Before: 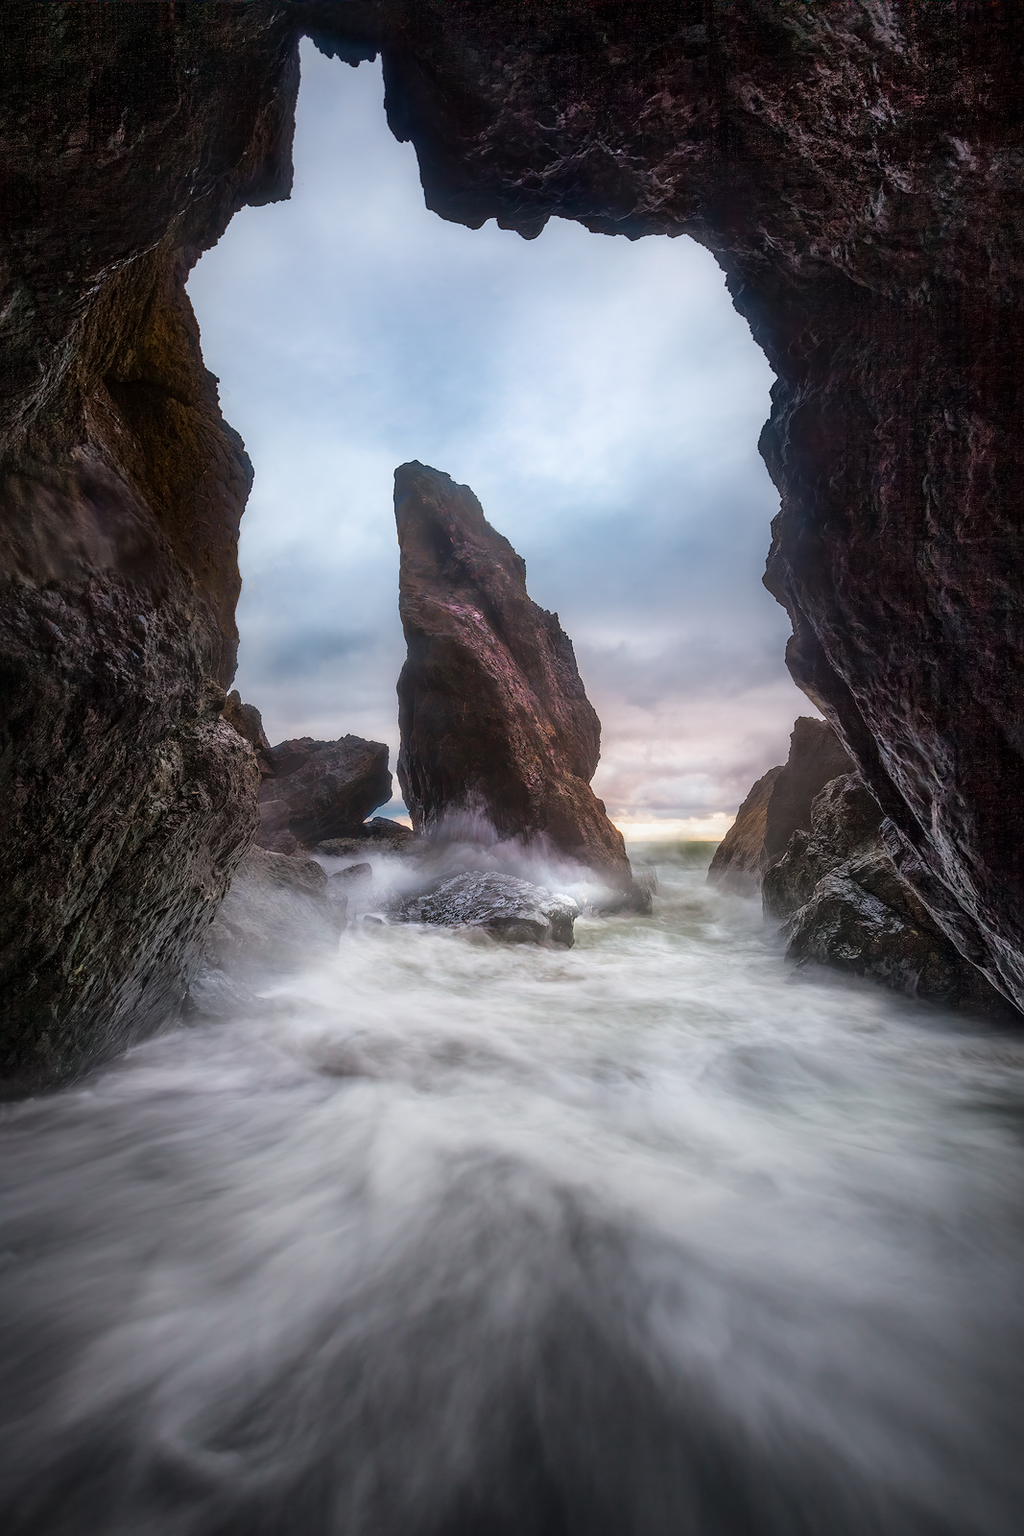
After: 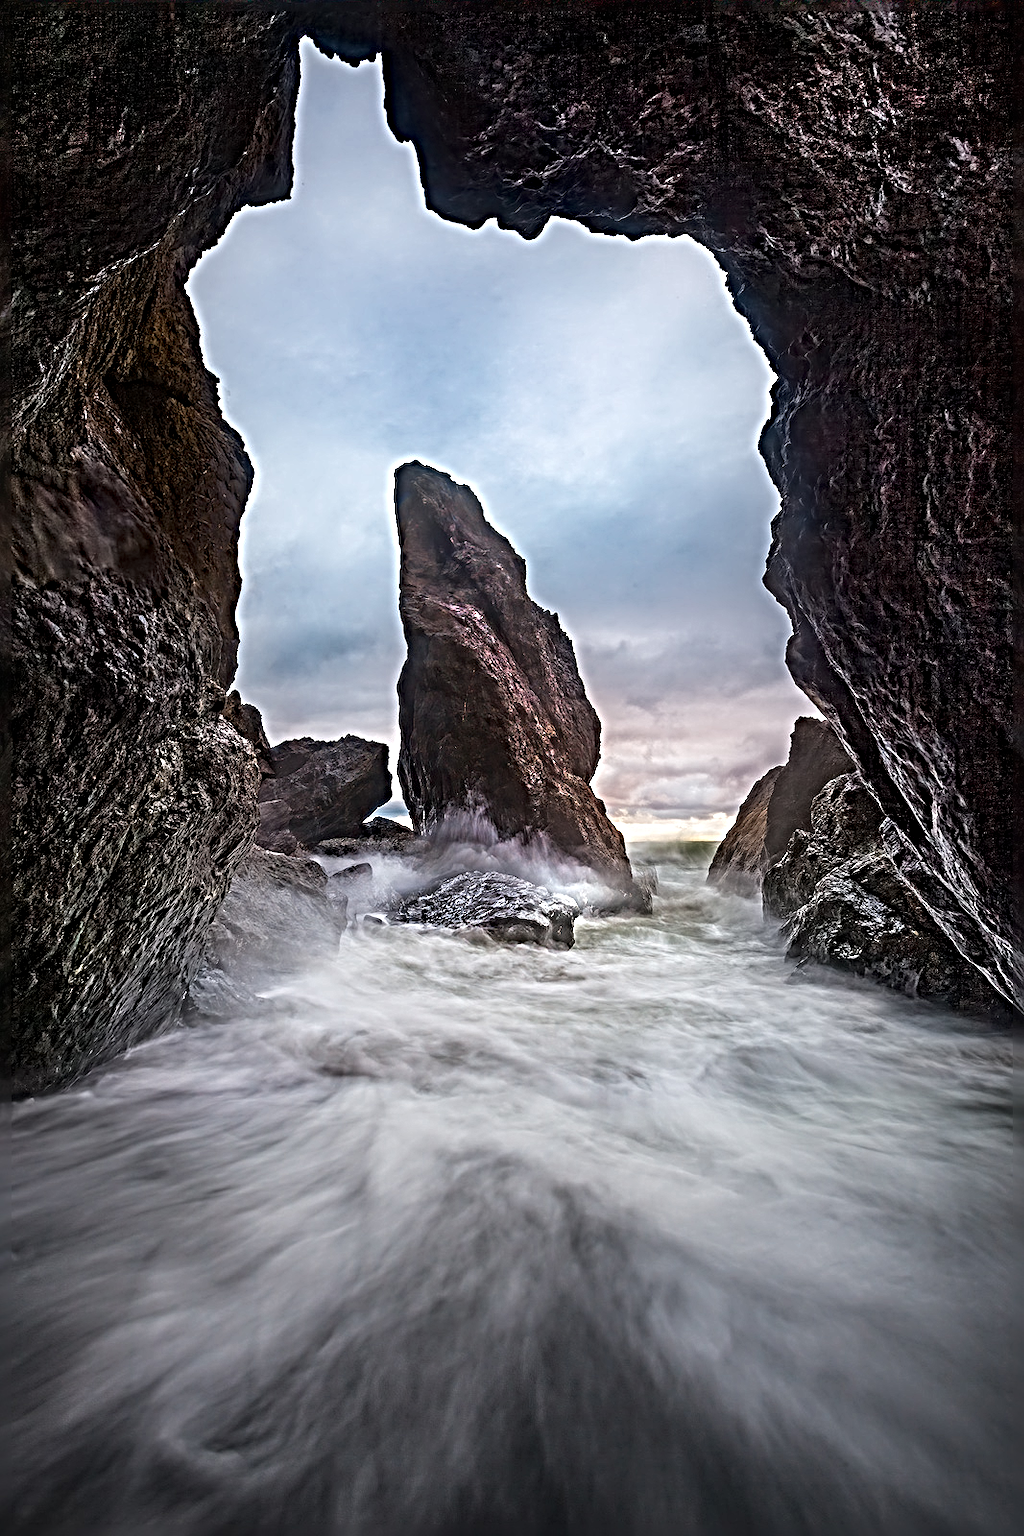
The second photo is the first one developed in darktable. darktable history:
sharpen: radius 6.253, amount 1.807, threshold 0.144
